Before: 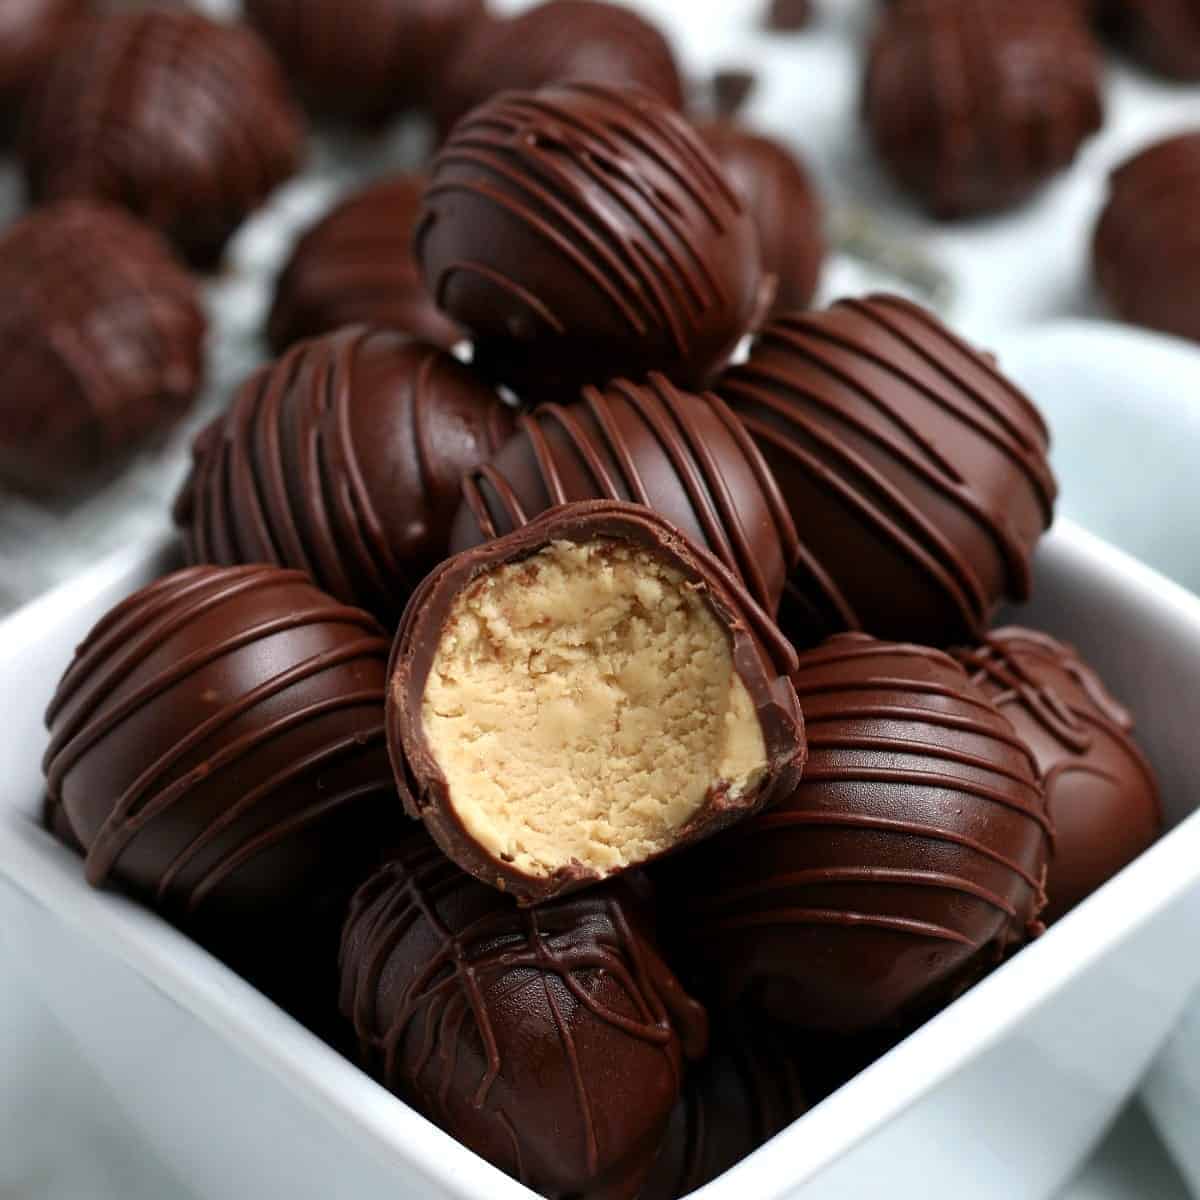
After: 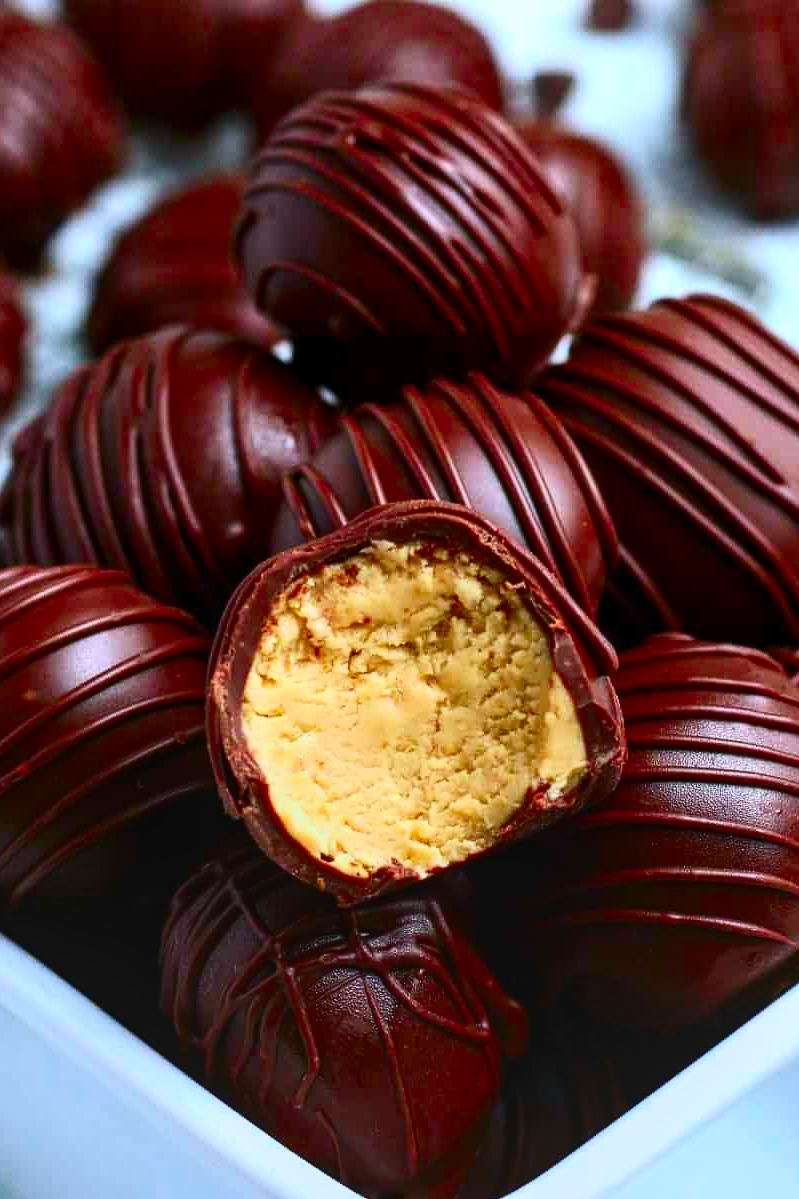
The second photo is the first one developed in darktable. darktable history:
white balance: red 0.954, blue 1.079
contrast brightness saturation: contrast 0.26, brightness 0.02, saturation 0.87
local contrast: on, module defaults
exposure: exposure 0.2 EV, compensate highlight preservation false
crop and rotate: left 15.055%, right 18.278%
